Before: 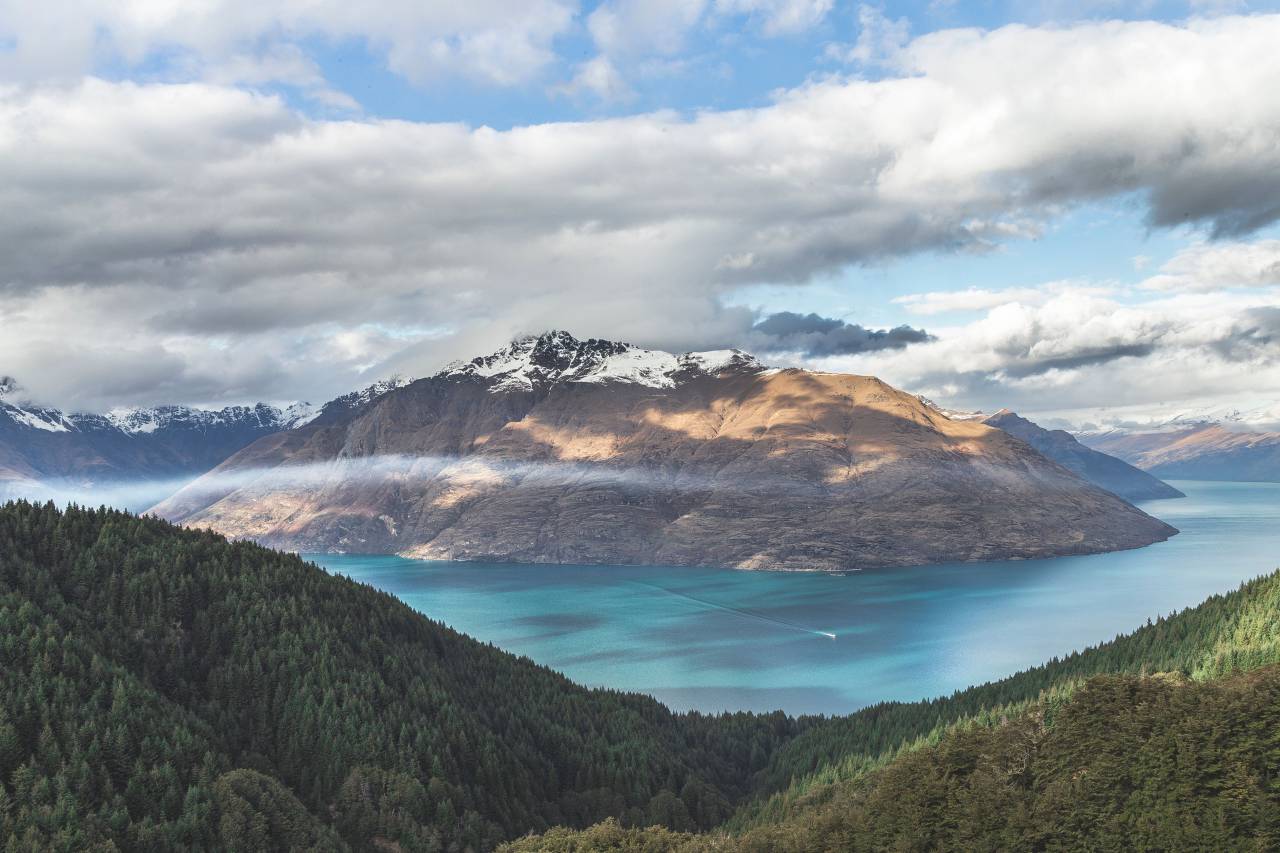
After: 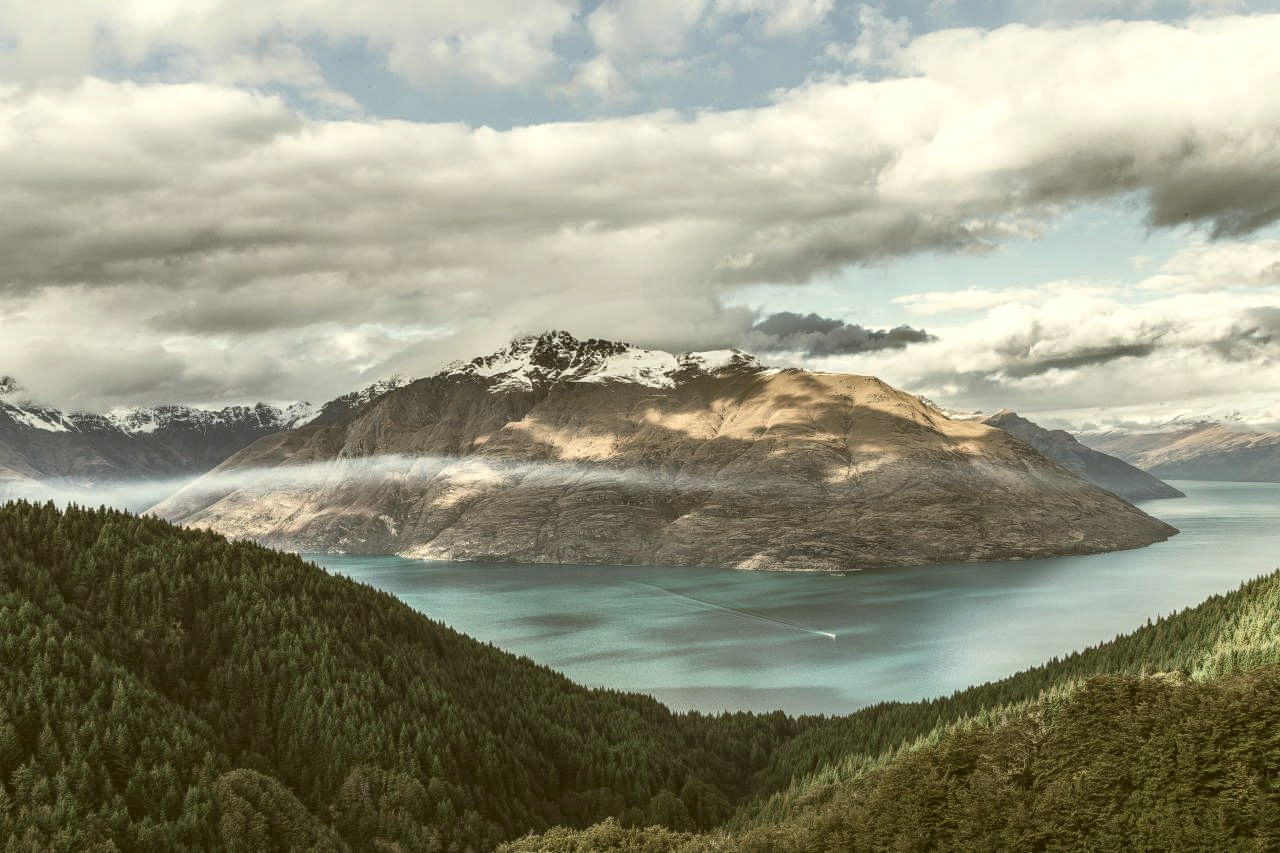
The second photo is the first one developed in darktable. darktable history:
local contrast: on, module defaults
contrast brightness saturation: contrast 0.105, saturation -0.355
color correction: highlights a* -1.22, highlights b* 10.4, shadows a* 0.454, shadows b* 19.88
